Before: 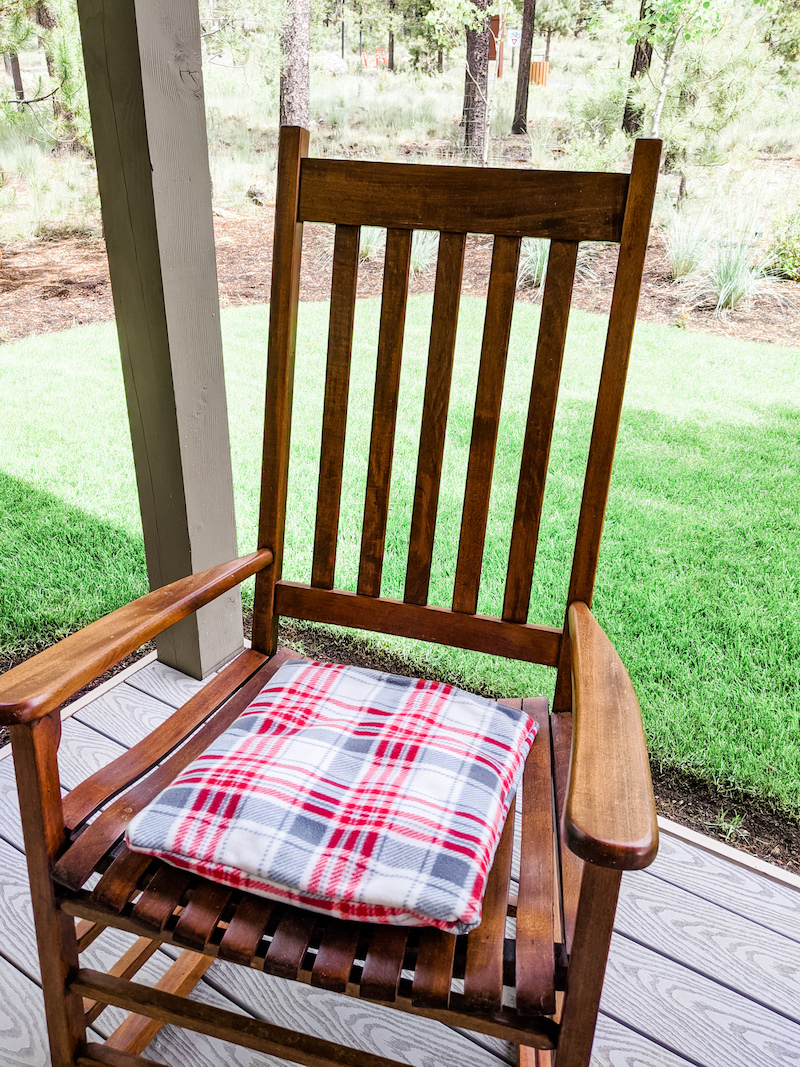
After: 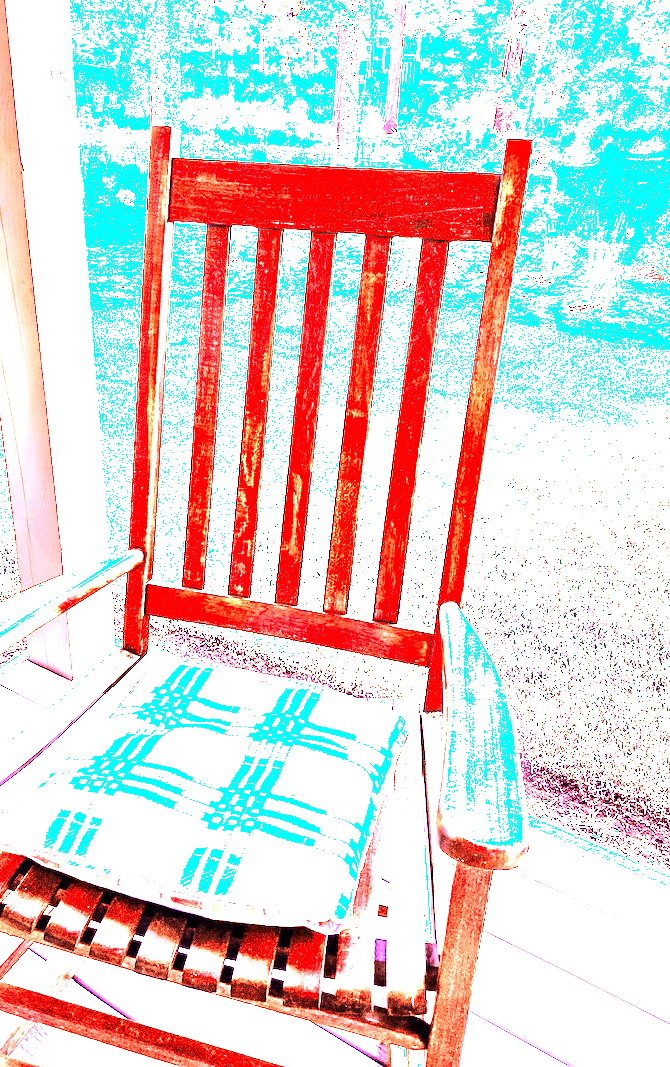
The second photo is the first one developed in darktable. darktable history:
haze removal: adaptive false
white balance: red 8, blue 8
grain: coarseness 10.62 ISO, strength 55.56%
crop: left 16.145%
color zones: curves: ch0 [(0, 0.5) (0.125, 0.4) (0.25, 0.5) (0.375, 0.4) (0.5, 0.4) (0.625, 0.35) (0.75, 0.35) (0.875, 0.5)]; ch1 [(0, 0.35) (0.125, 0.45) (0.25, 0.35) (0.375, 0.35) (0.5, 0.35) (0.625, 0.35) (0.75, 0.45) (0.875, 0.35)]; ch2 [(0, 0.6) (0.125, 0.5) (0.25, 0.5) (0.375, 0.6) (0.5, 0.6) (0.625, 0.5) (0.75, 0.5) (0.875, 0.5)]
